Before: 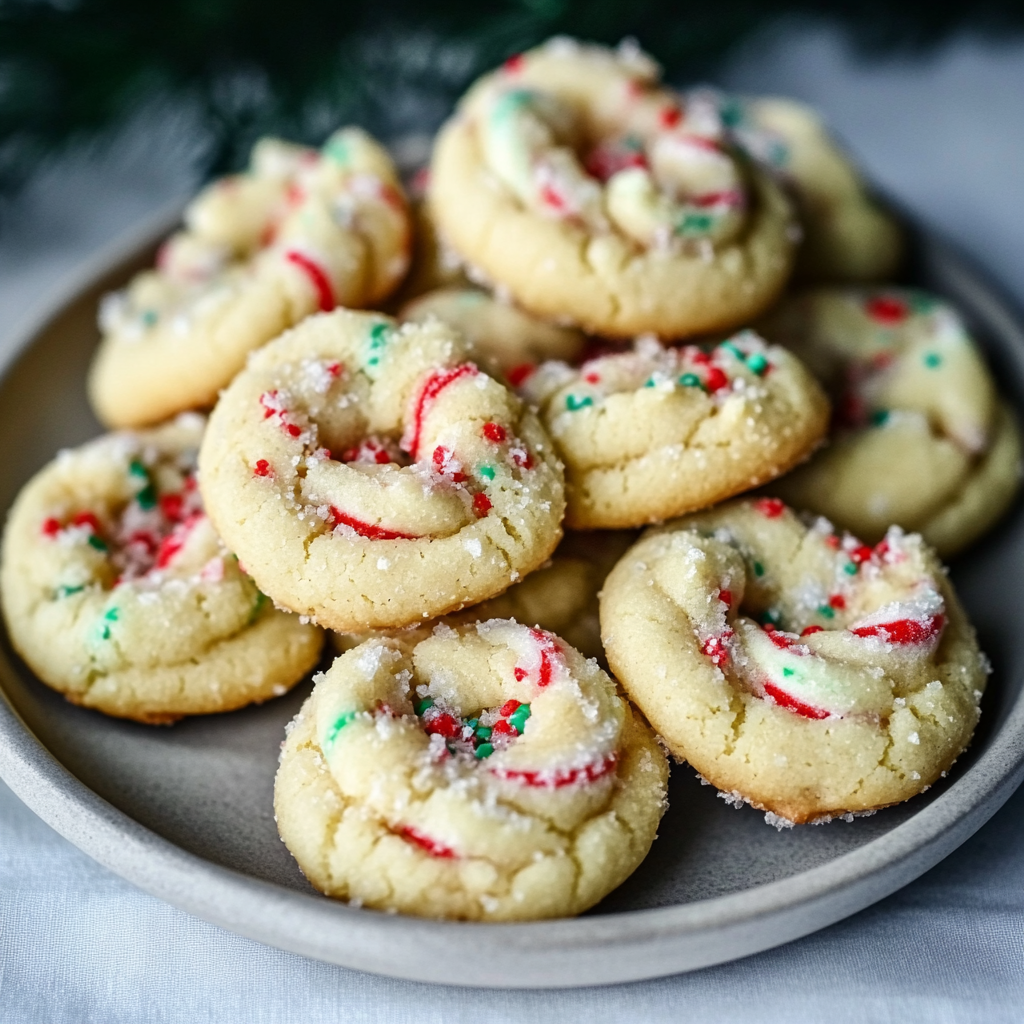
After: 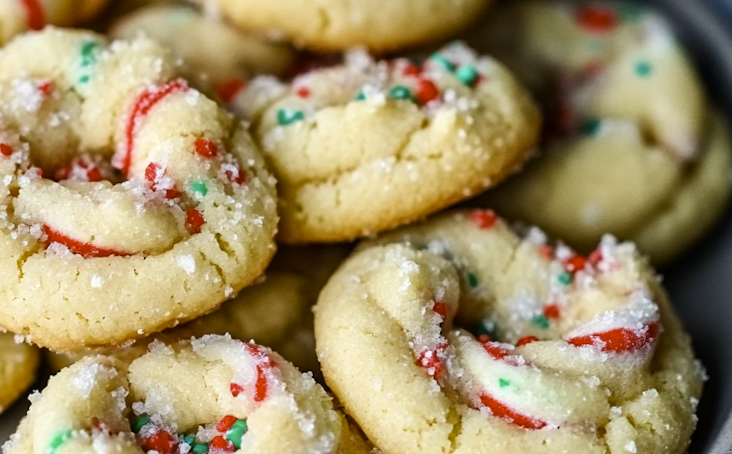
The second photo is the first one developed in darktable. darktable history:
crop and rotate: left 27.938%, top 27.046%, bottom 27.046%
color contrast: green-magenta contrast 0.8, blue-yellow contrast 1.1, unbound 0
rotate and perspective: rotation -1°, crop left 0.011, crop right 0.989, crop top 0.025, crop bottom 0.975
